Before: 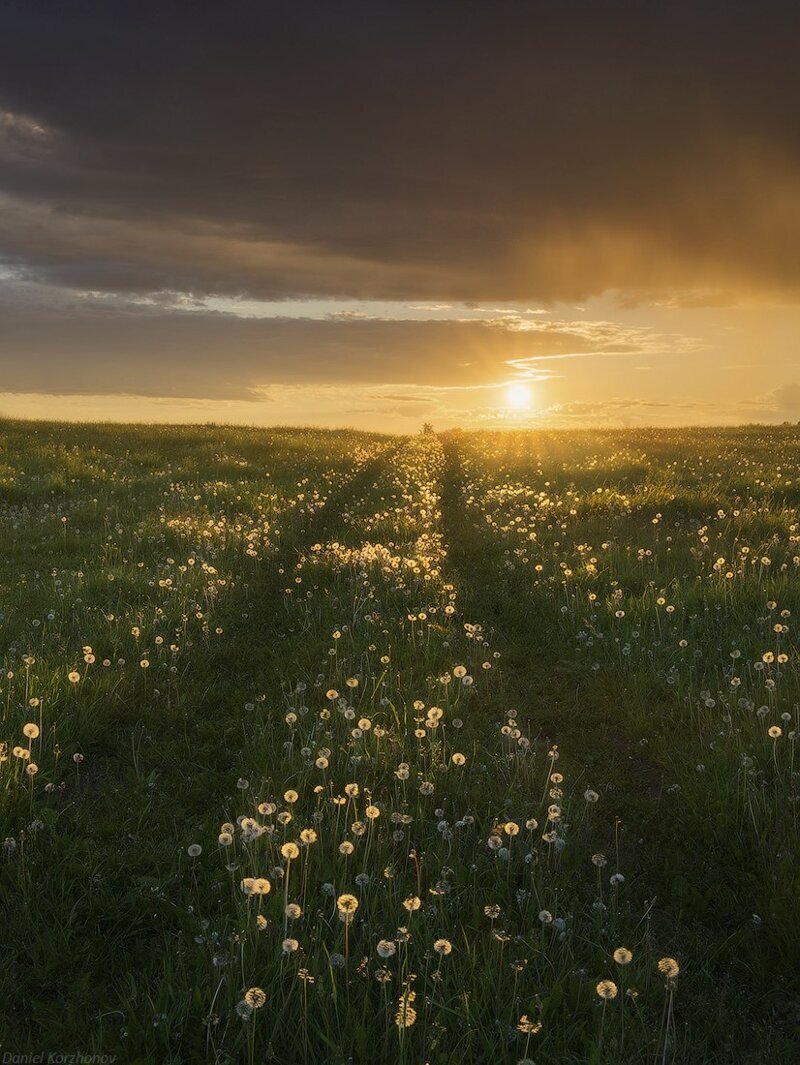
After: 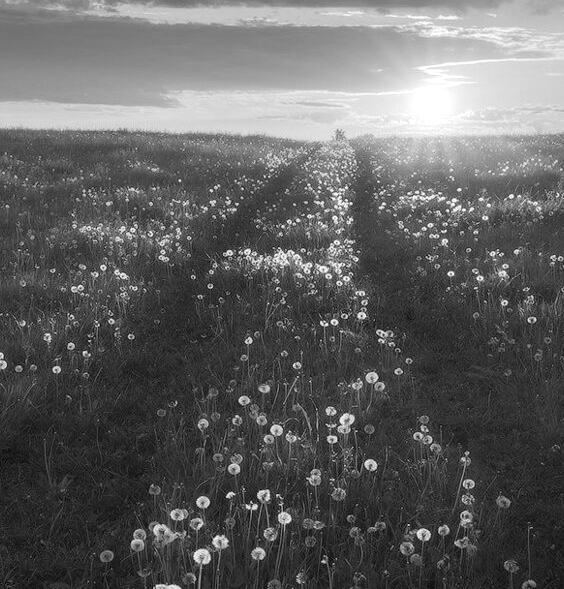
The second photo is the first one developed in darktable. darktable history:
monochrome: a -92.57, b 58.91
crop: left 11.123%, top 27.61%, right 18.3%, bottom 17.034%
exposure: exposure 0.564 EV, compensate highlight preservation false
